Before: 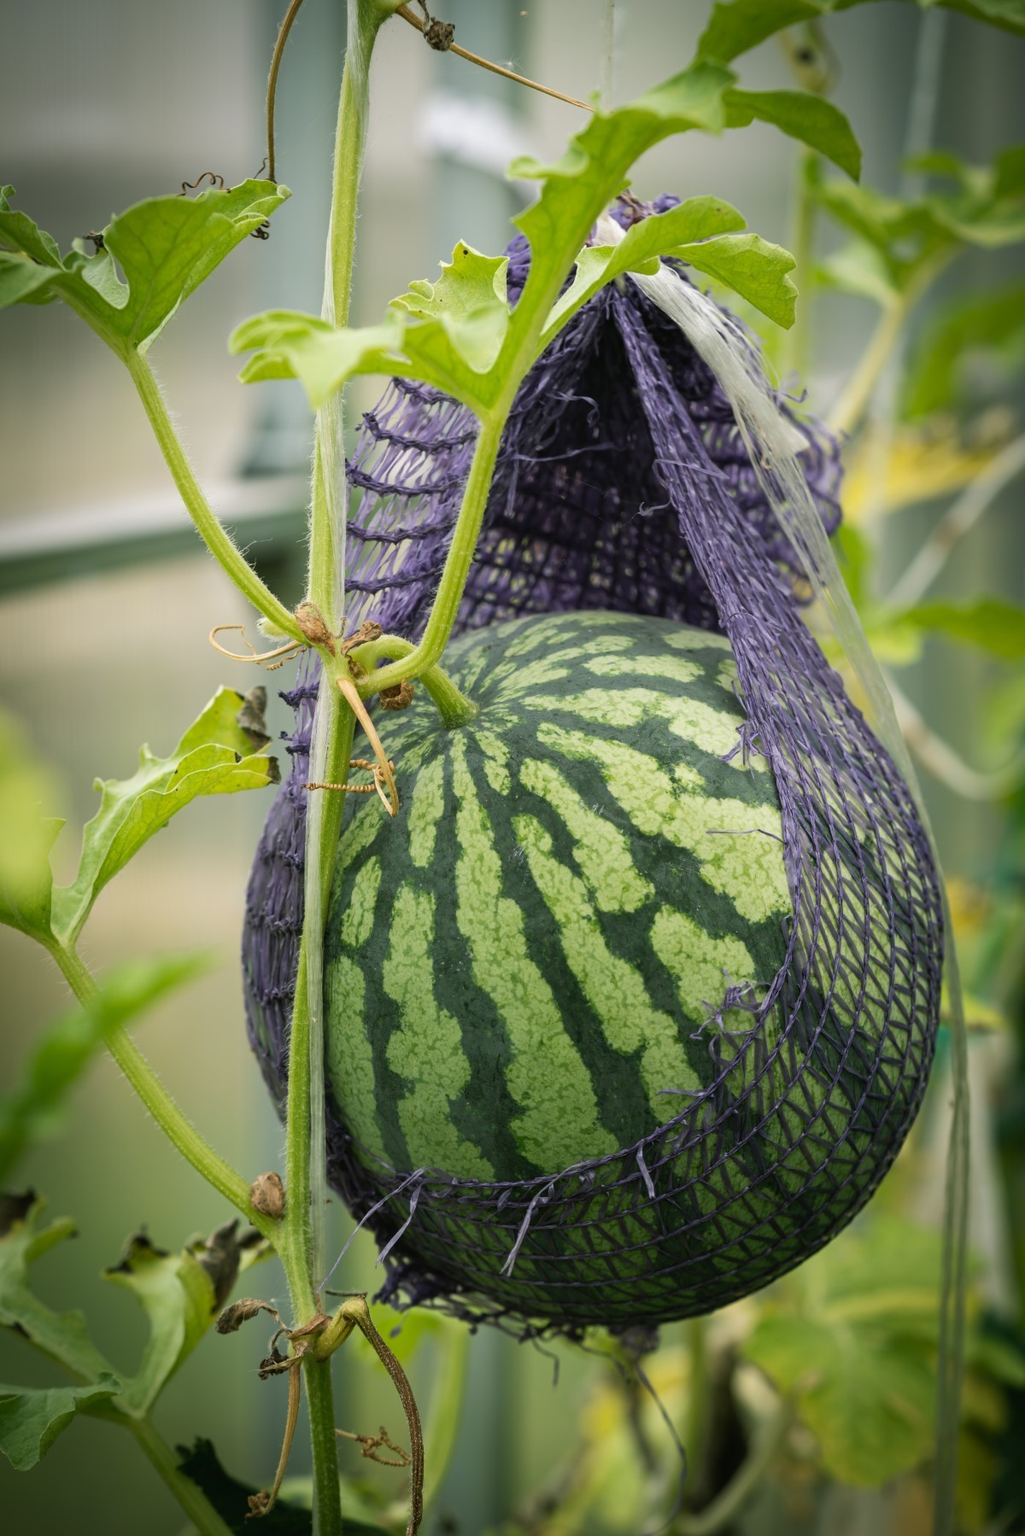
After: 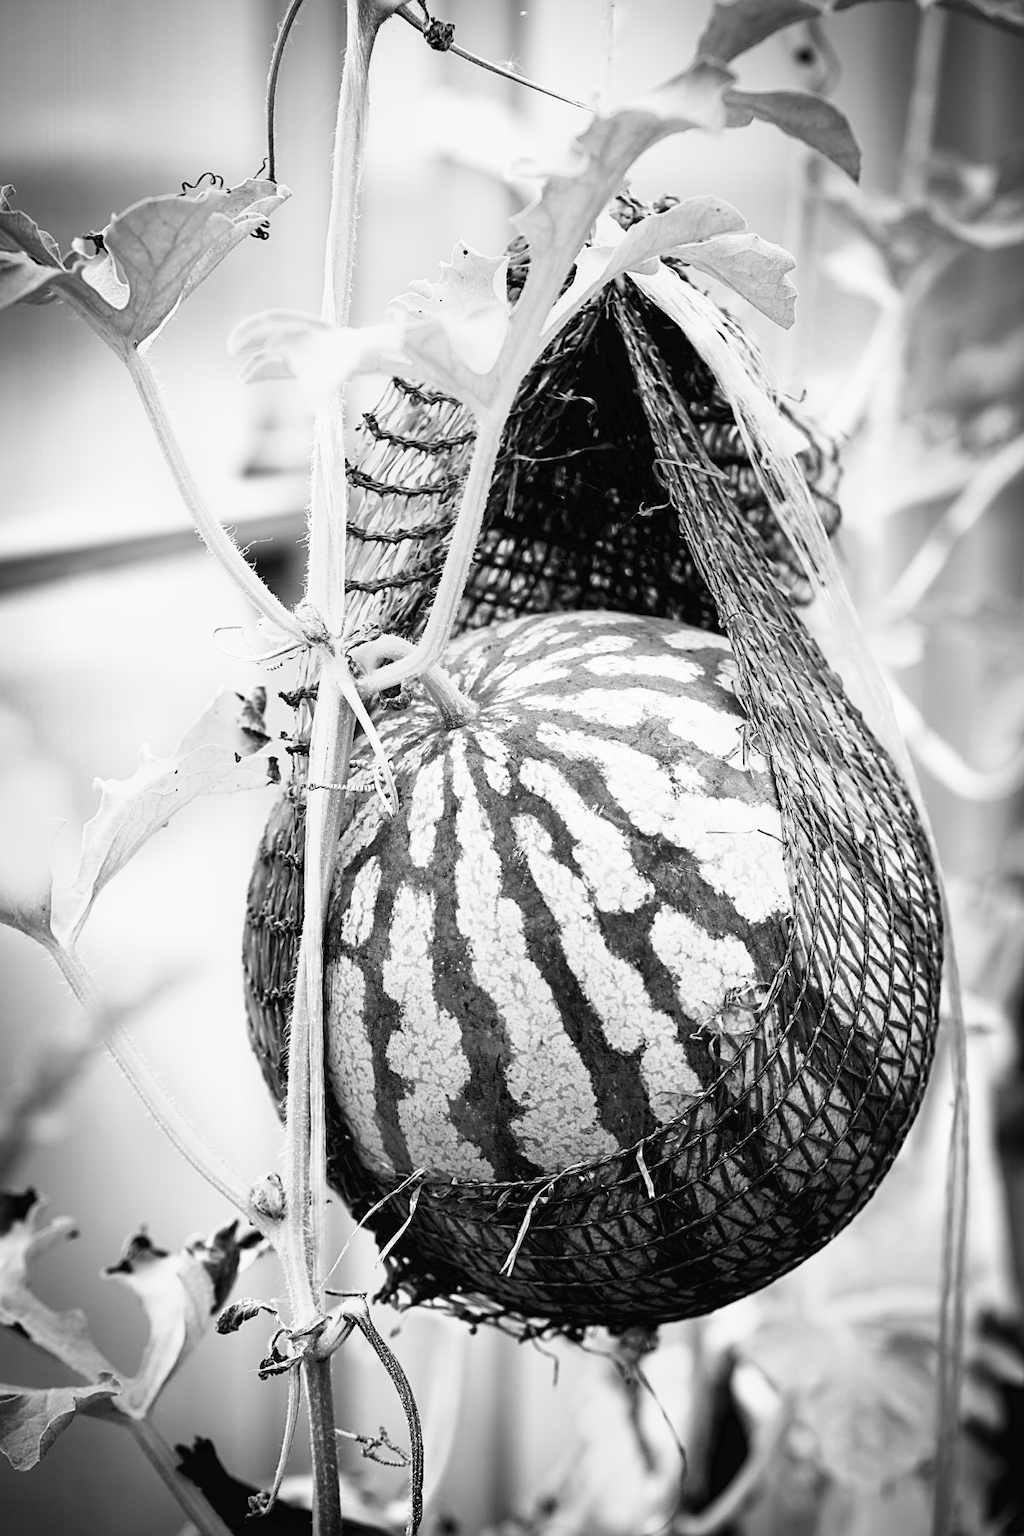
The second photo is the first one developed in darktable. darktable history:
contrast brightness saturation: saturation 0.18
base curve: curves: ch0 [(0, 0.003) (0.001, 0.002) (0.006, 0.004) (0.02, 0.022) (0.048, 0.086) (0.094, 0.234) (0.162, 0.431) (0.258, 0.629) (0.385, 0.8) (0.548, 0.918) (0.751, 0.988) (1, 1)], preserve colors none
color balance rgb: linear chroma grading › global chroma 9%, perceptual saturation grading › global saturation 36%, perceptual saturation grading › shadows 35%, perceptual brilliance grading › global brilliance 21.21%, perceptual brilliance grading › shadows -35%, global vibrance 21.21%
sharpen: on, module defaults
graduated density: on, module defaults
monochrome: a -35.87, b 49.73, size 1.7
exposure: black level correction 0.005, exposure 0.286 EV, compensate highlight preservation false
white balance: emerald 1
